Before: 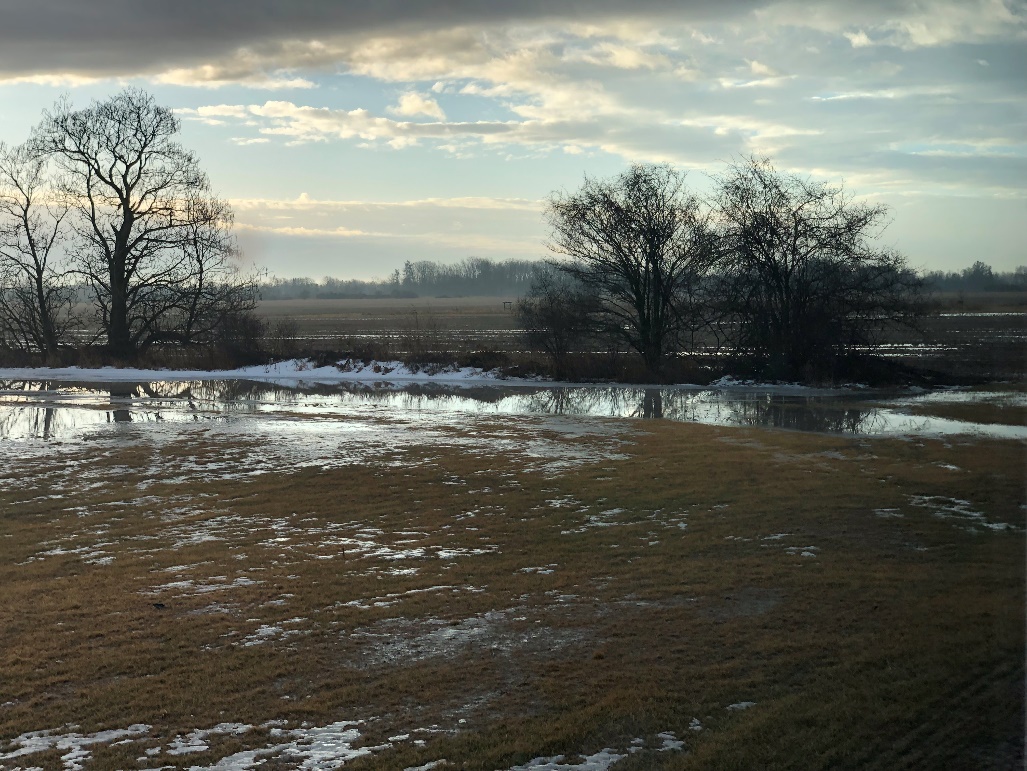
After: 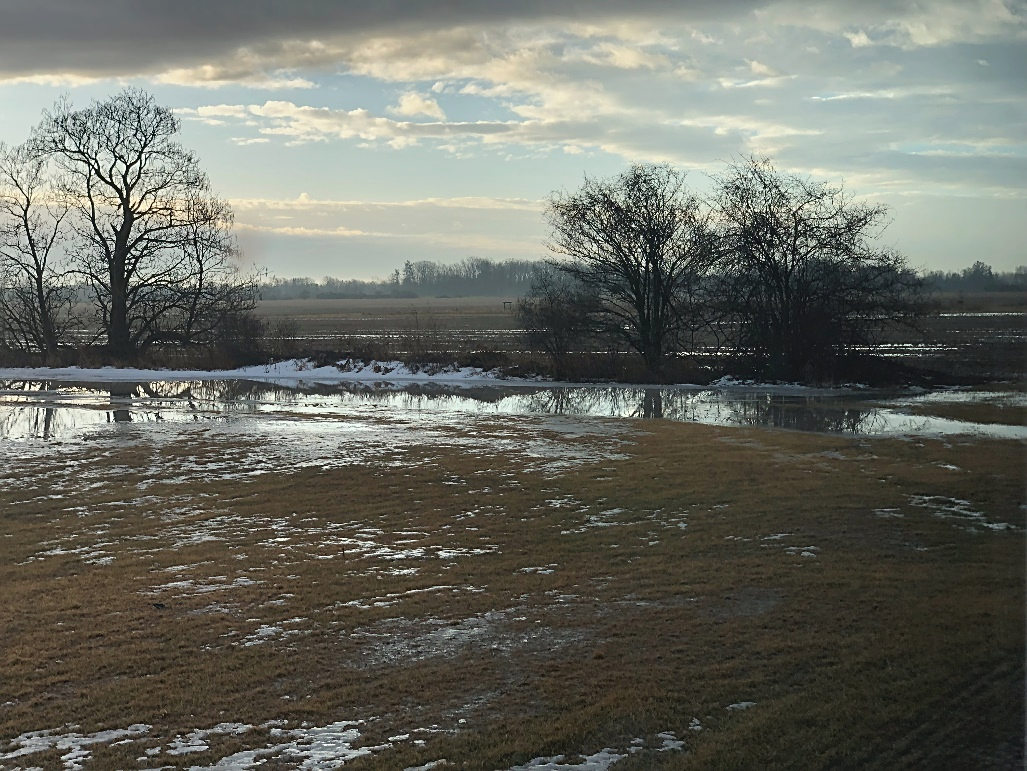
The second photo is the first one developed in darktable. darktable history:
contrast brightness saturation: contrast -0.096, saturation -0.099
sharpen: on, module defaults
